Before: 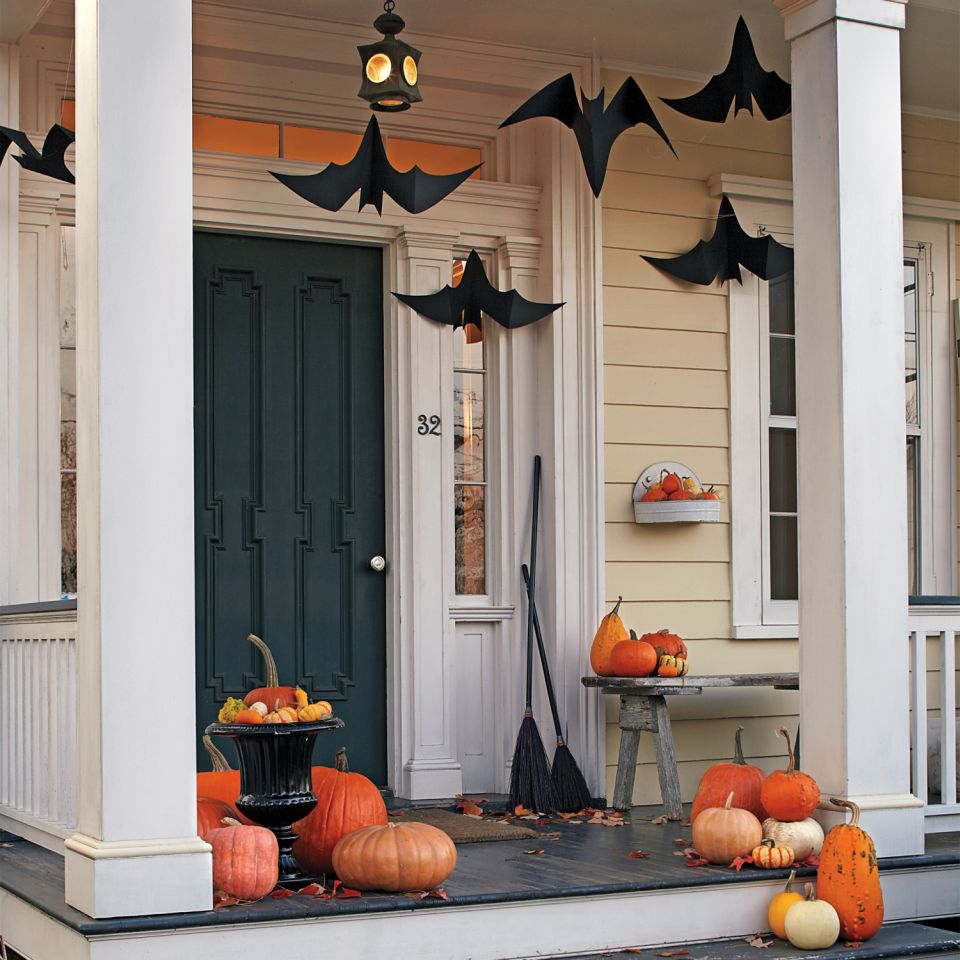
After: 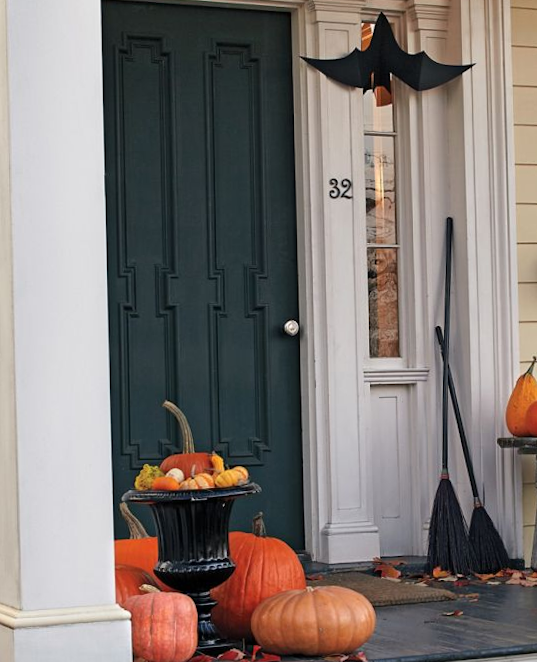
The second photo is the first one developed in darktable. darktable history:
crop: left 8.966%, top 23.852%, right 34.699%, bottom 4.703%
rotate and perspective: rotation -1°, crop left 0.011, crop right 0.989, crop top 0.025, crop bottom 0.975
